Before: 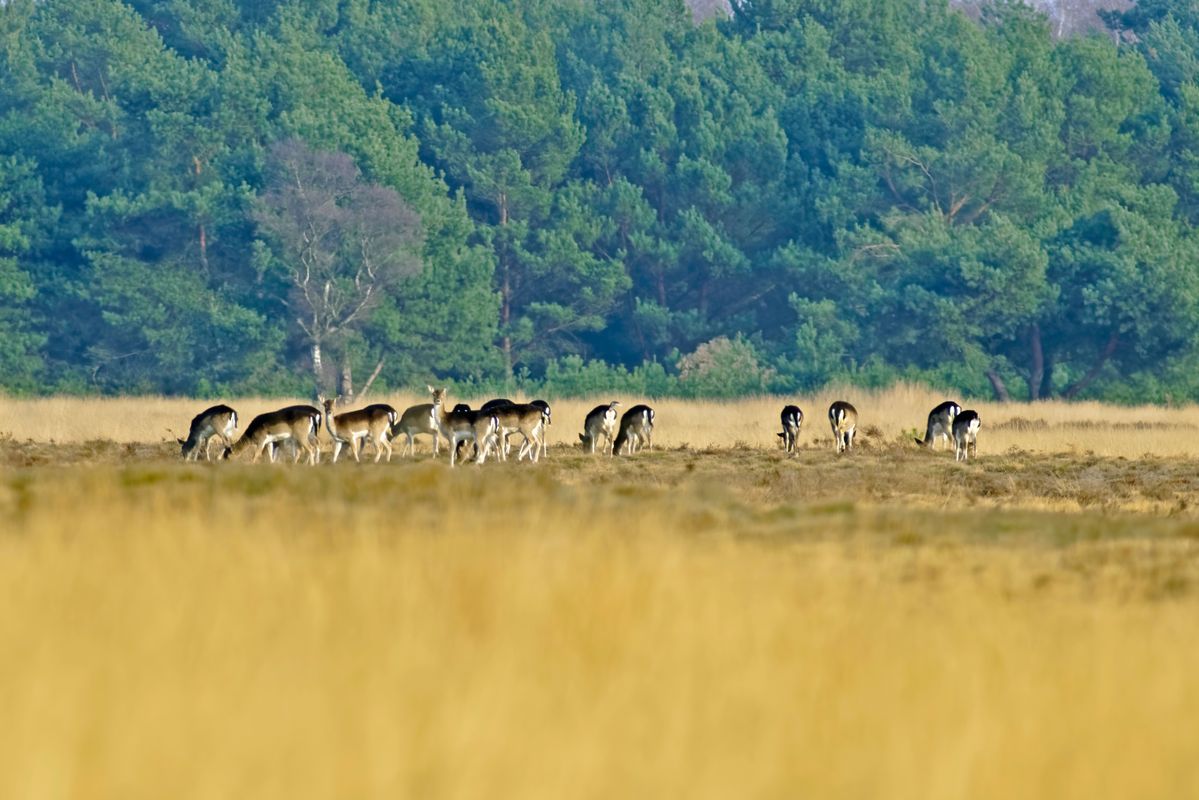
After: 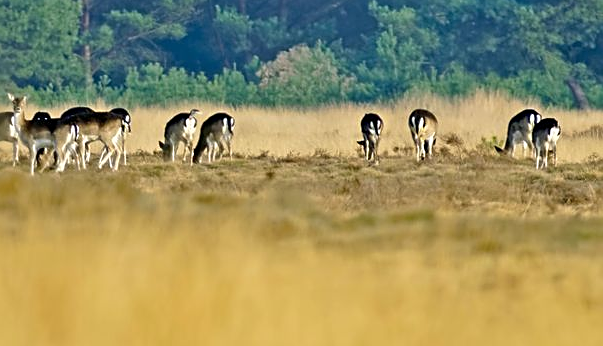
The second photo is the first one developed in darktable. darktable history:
crop: left 35.03%, top 36.625%, right 14.663%, bottom 20.057%
sharpen: on, module defaults
